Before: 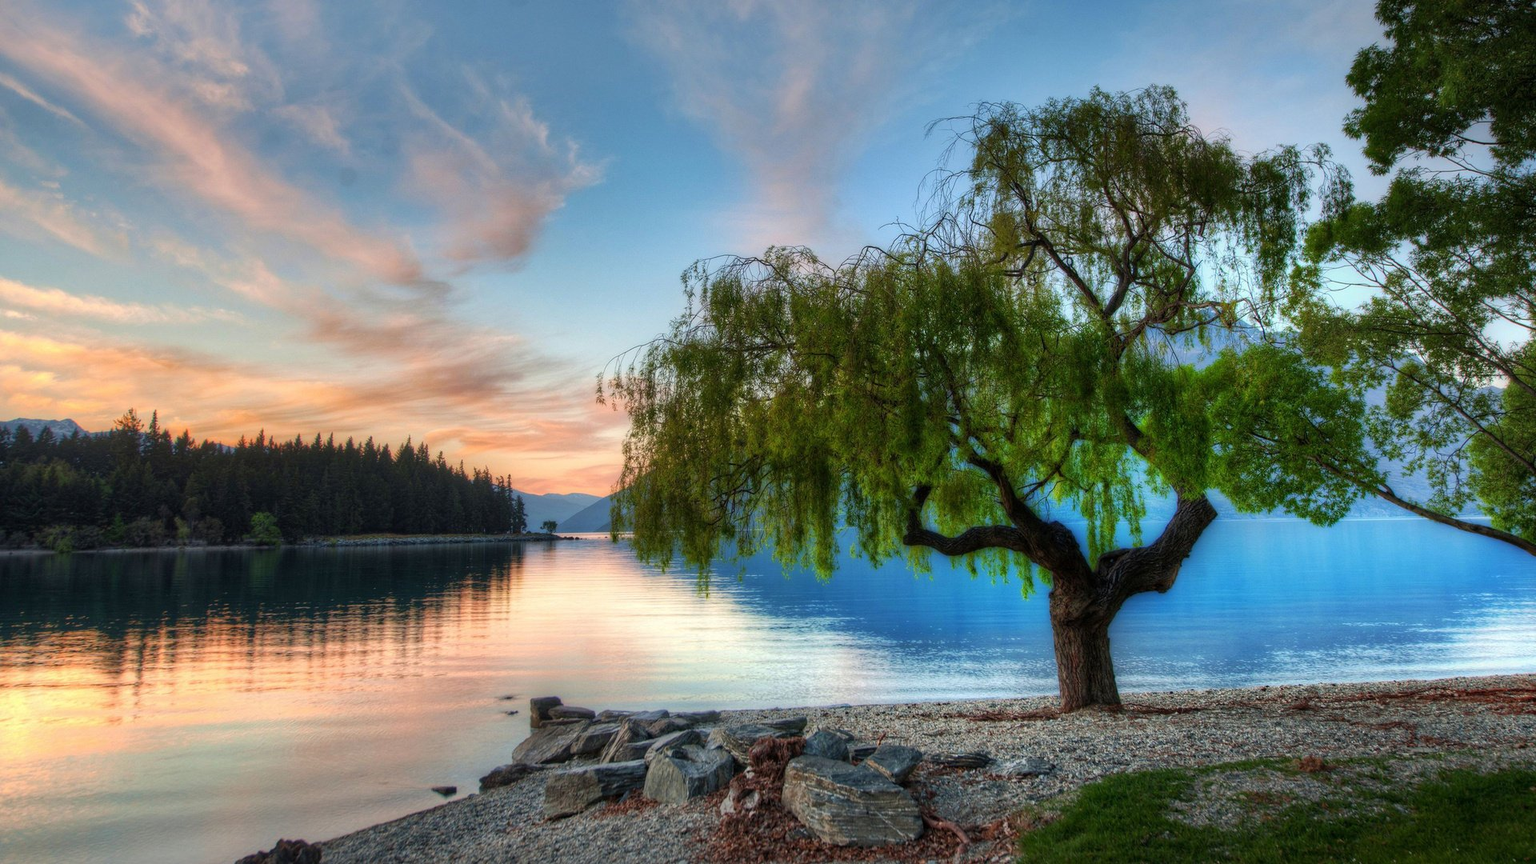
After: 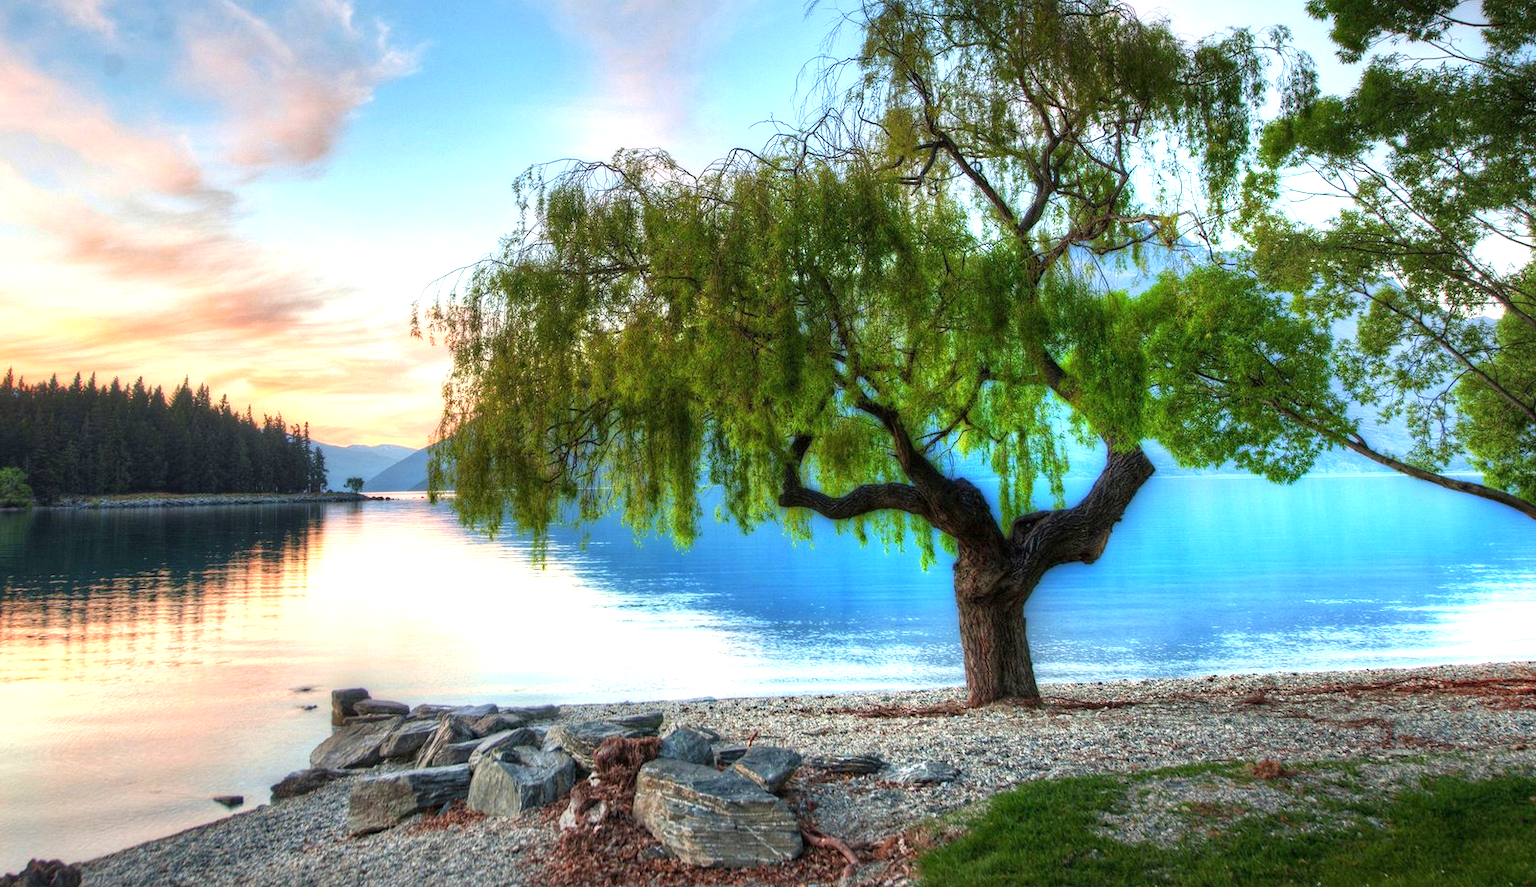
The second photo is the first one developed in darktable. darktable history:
crop: left 16.514%, top 14.242%
exposure: exposure 1 EV, compensate highlight preservation false
